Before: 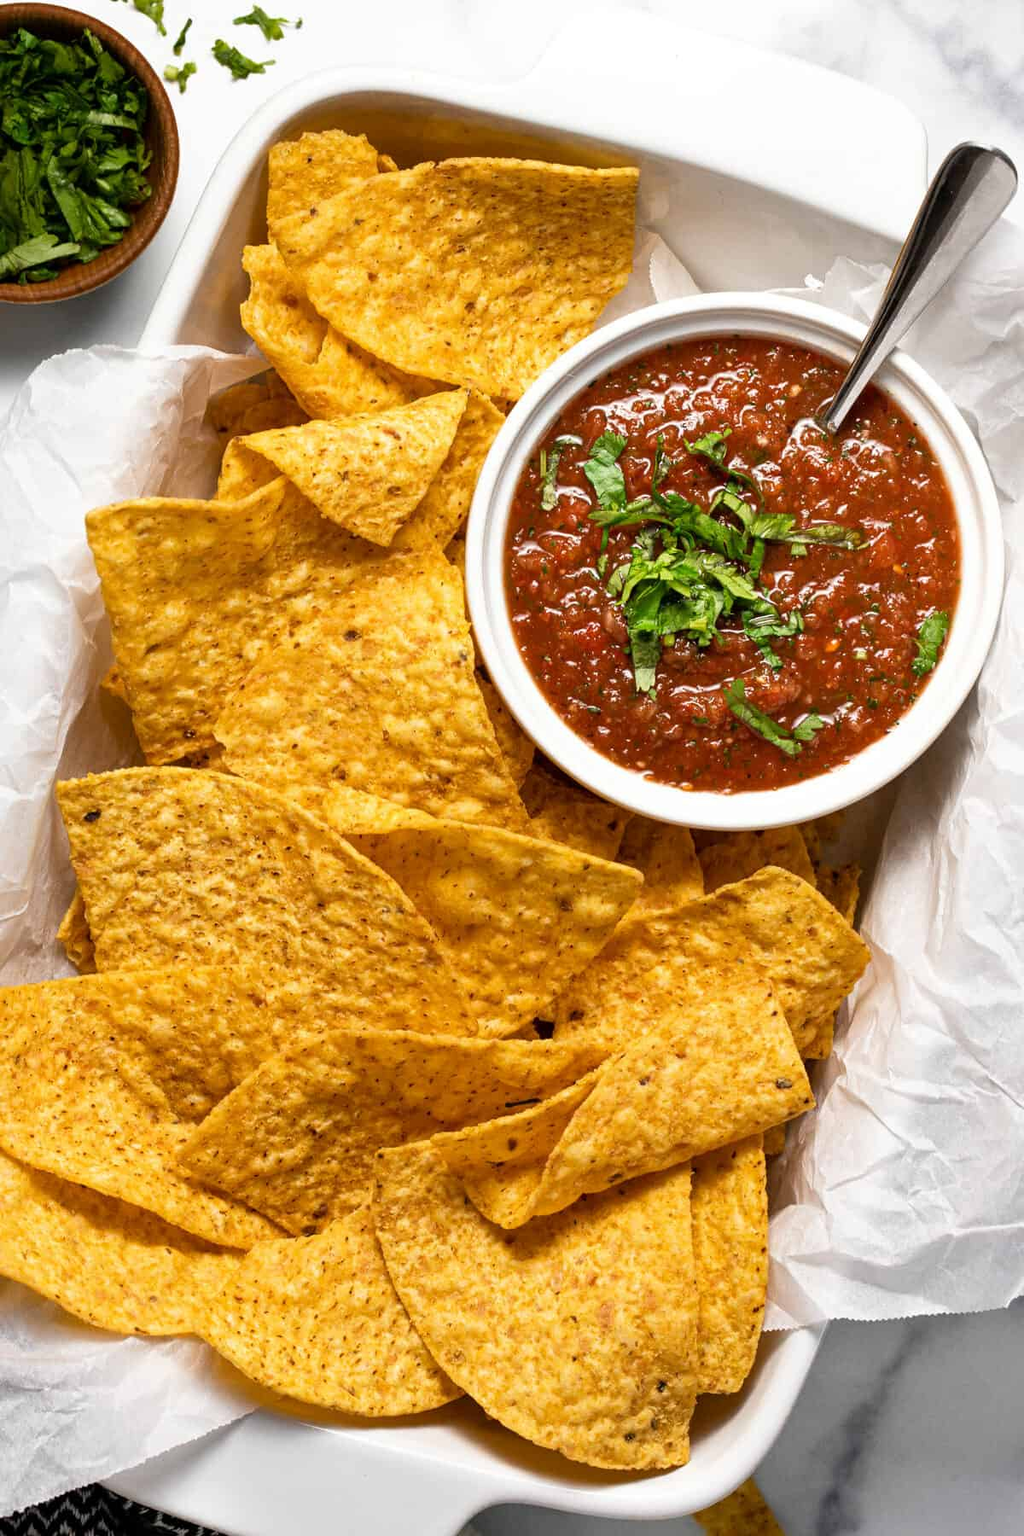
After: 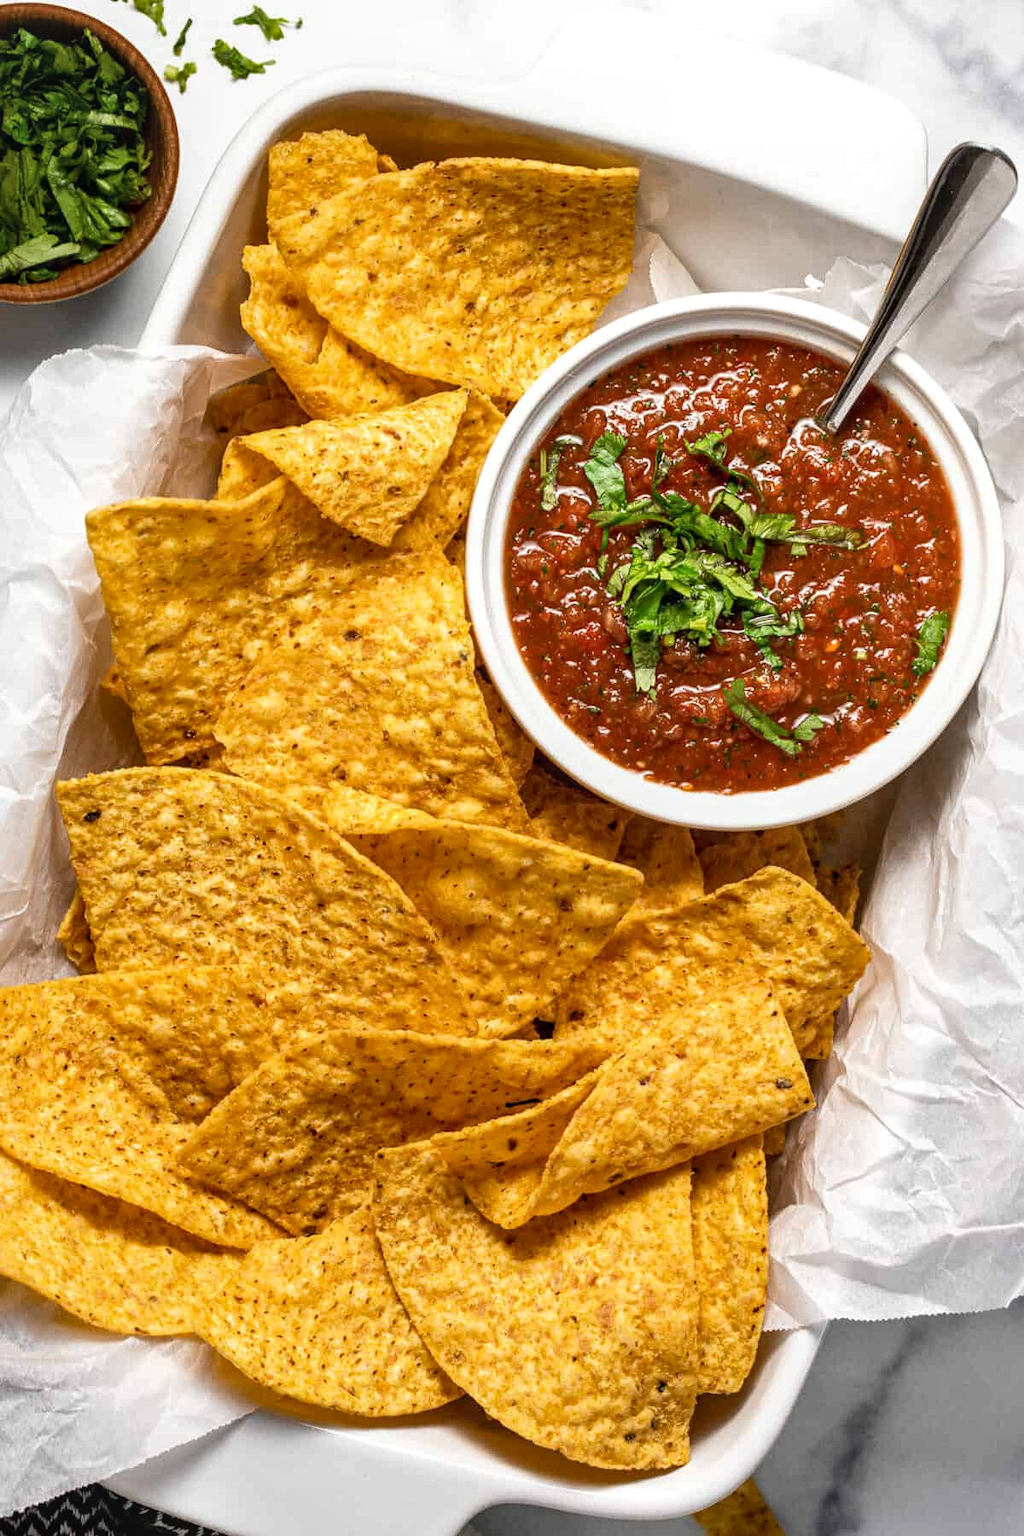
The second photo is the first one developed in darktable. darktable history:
contrast equalizer: y [[0.5 ×6], [0.5 ×6], [0.975, 0.964, 0.925, 0.865, 0.793, 0.721], [0 ×6], [0 ×6]]
local contrast: on, module defaults
